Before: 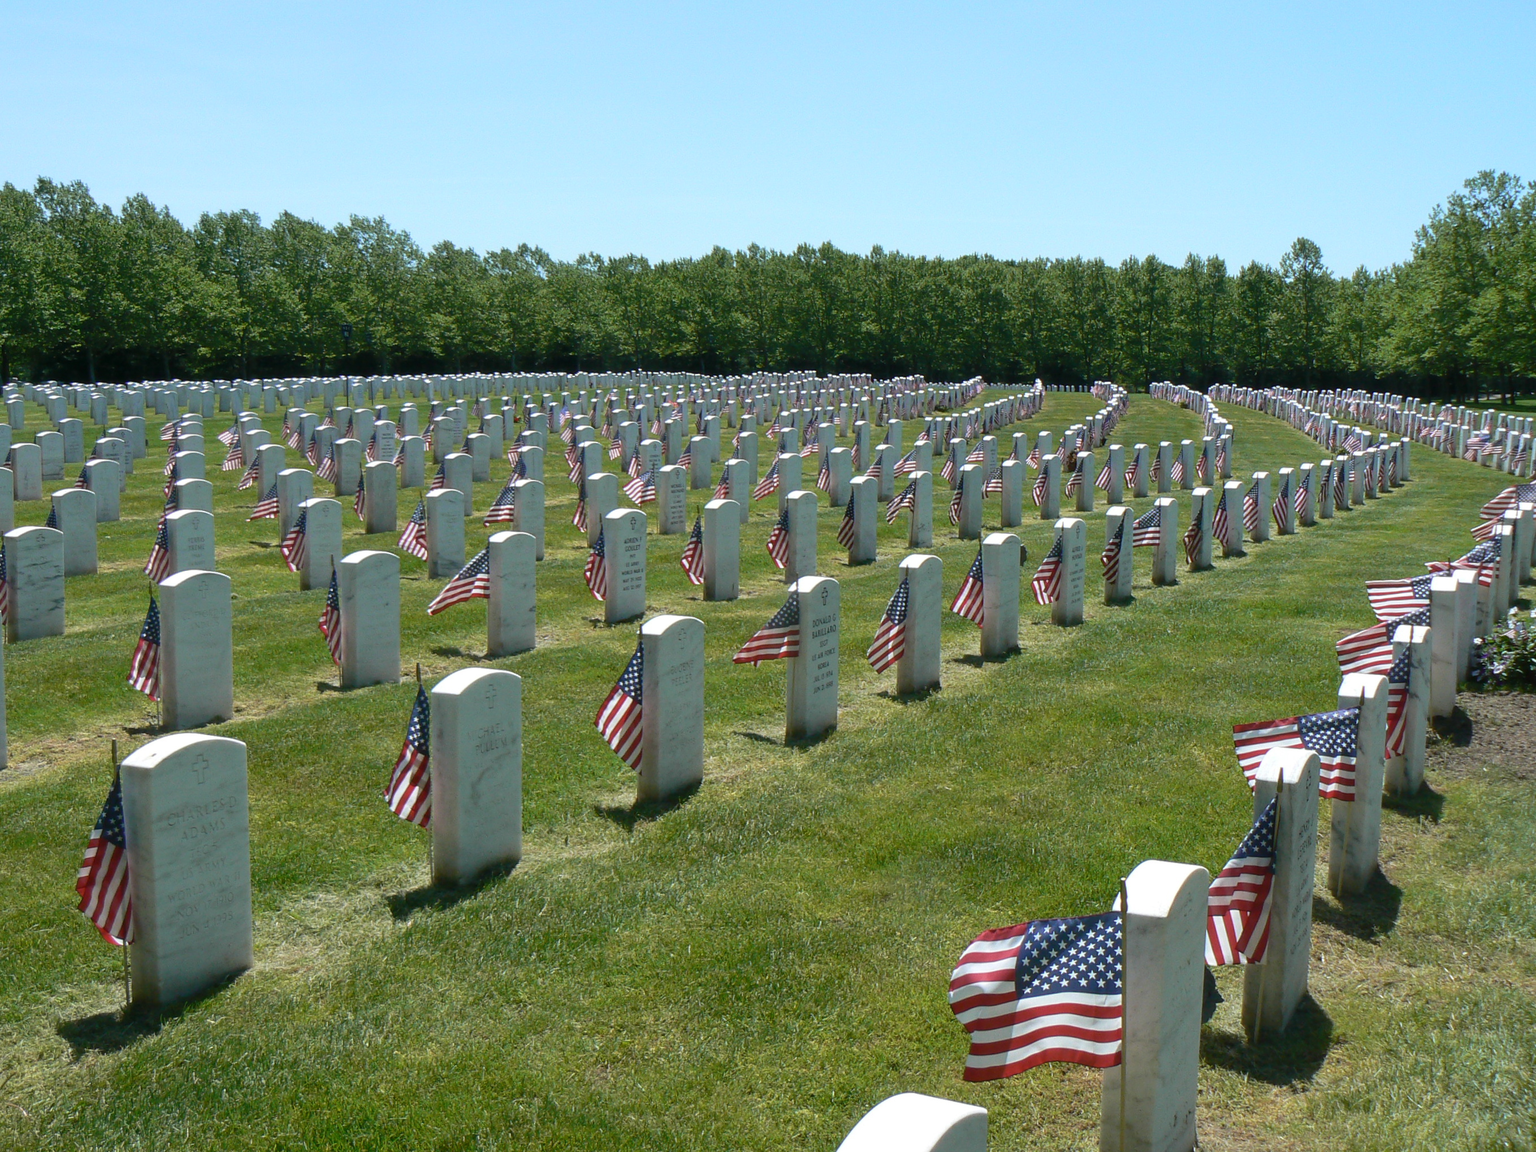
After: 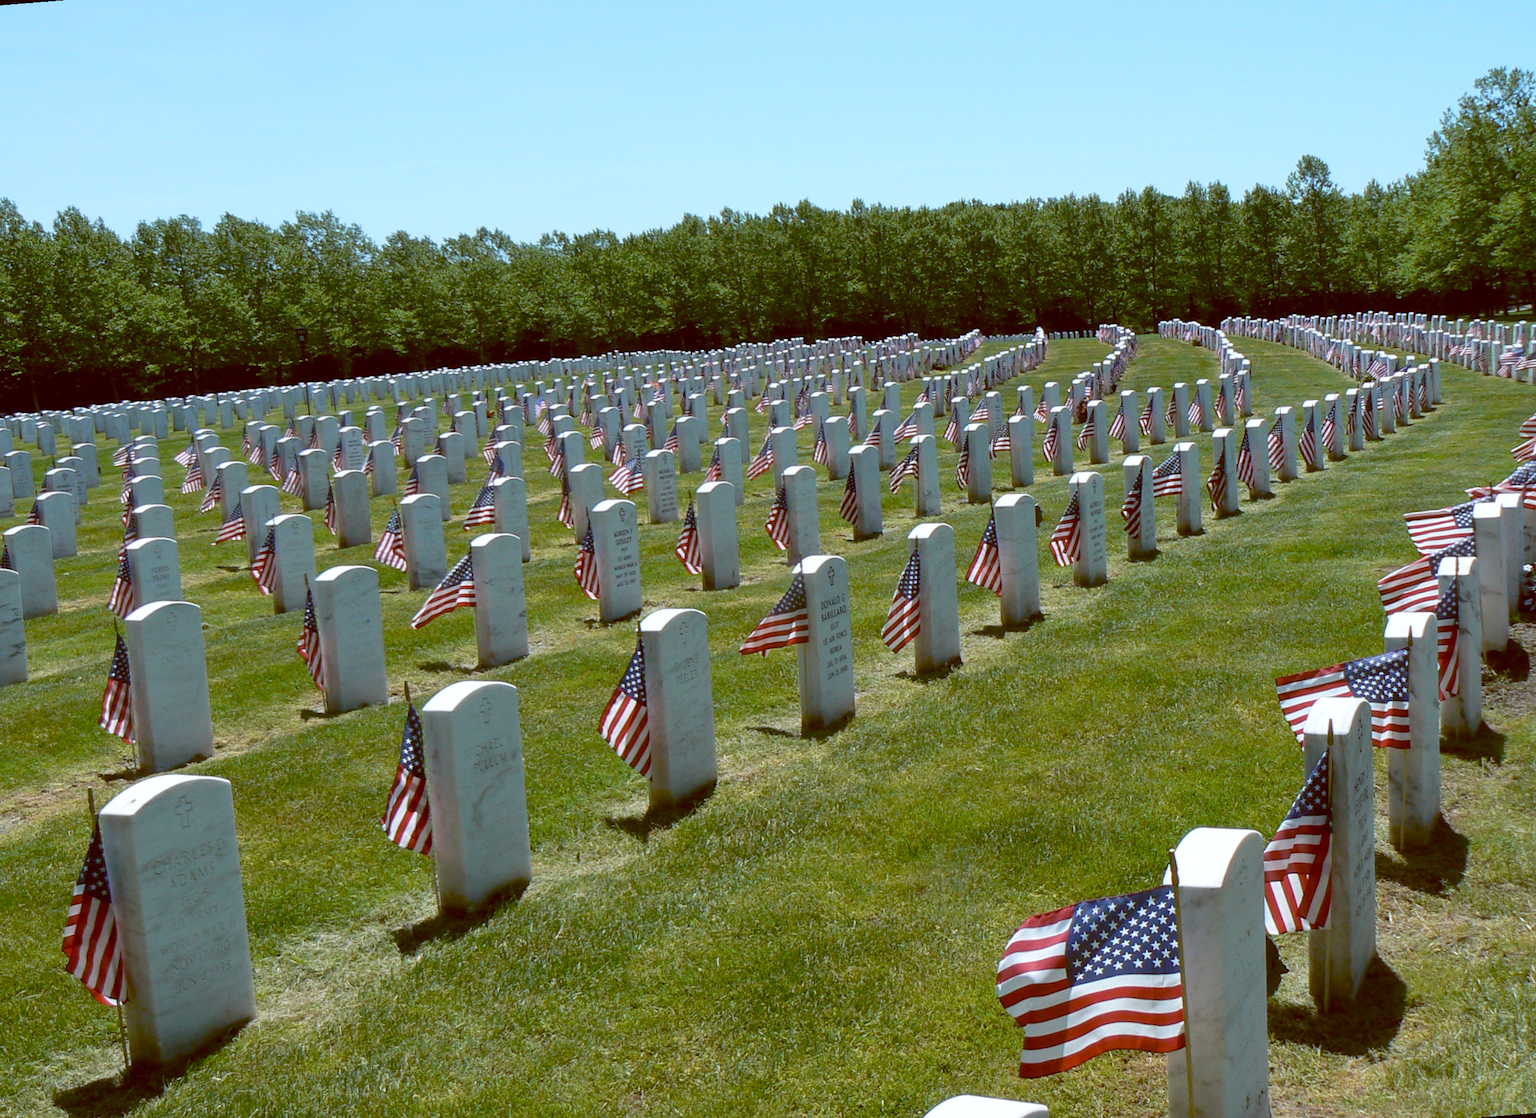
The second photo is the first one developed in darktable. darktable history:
rotate and perspective: rotation -4.57°, crop left 0.054, crop right 0.944, crop top 0.087, crop bottom 0.914
color balance: lift [1, 1.015, 1.004, 0.985], gamma [1, 0.958, 0.971, 1.042], gain [1, 0.956, 0.977, 1.044]
